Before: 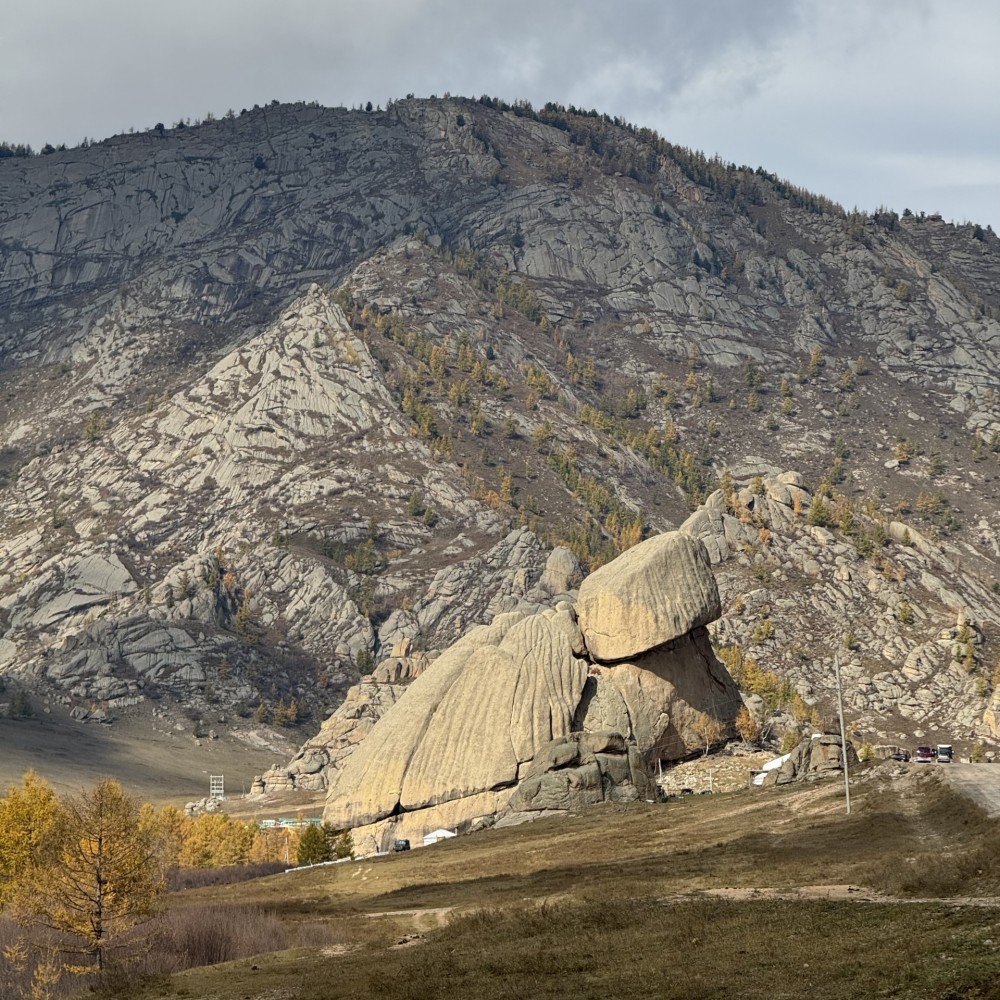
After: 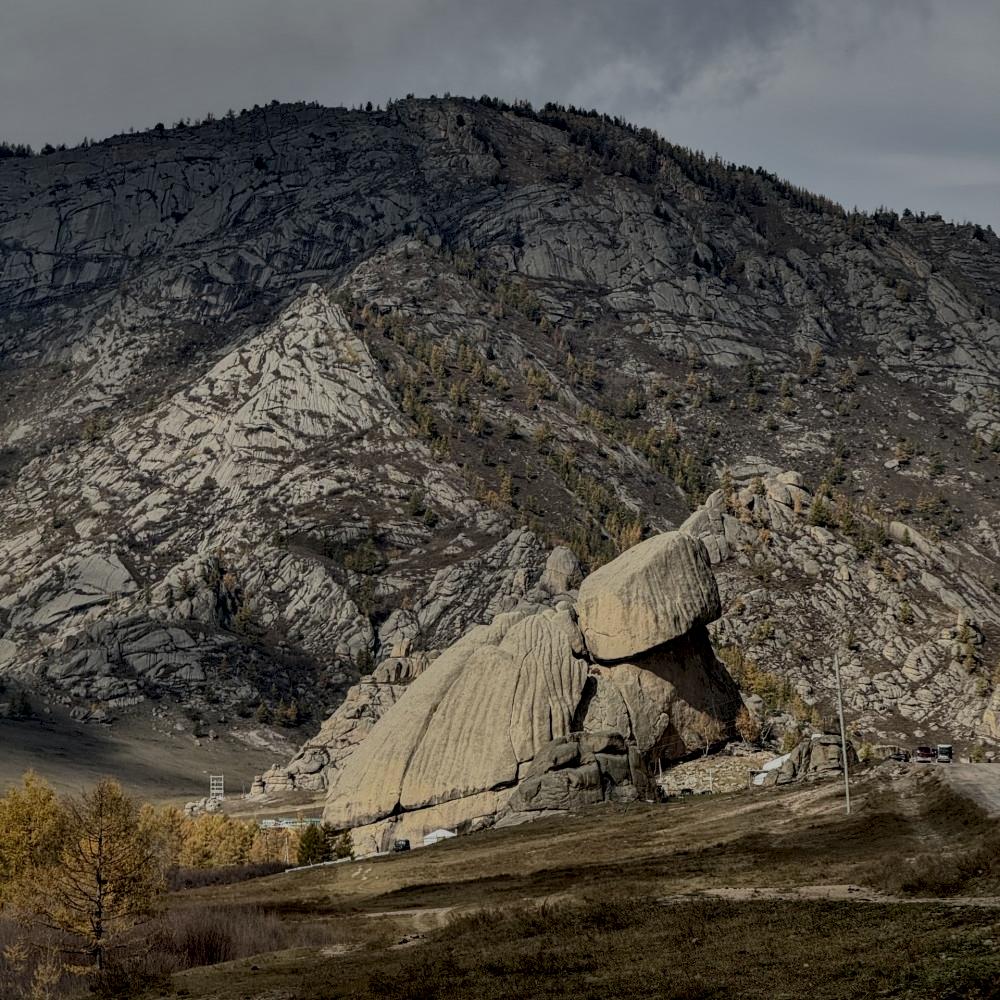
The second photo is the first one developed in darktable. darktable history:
shadows and highlights: highlights color adjustment 0.484%
tone equalizer: -8 EV -1.96 EV, -7 EV -1.97 EV, -6 EV -2 EV, -5 EV -1.97 EV, -4 EV -2 EV, -3 EV -2 EV, -2 EV -1.99 EV, -1 EV -1.61 EV, +0 EV -1.98 EV, mask exposure compensation -0.51 EV
local contrast: highlights 79%, shadows 56%, detail 174%, midtone range 0.434
